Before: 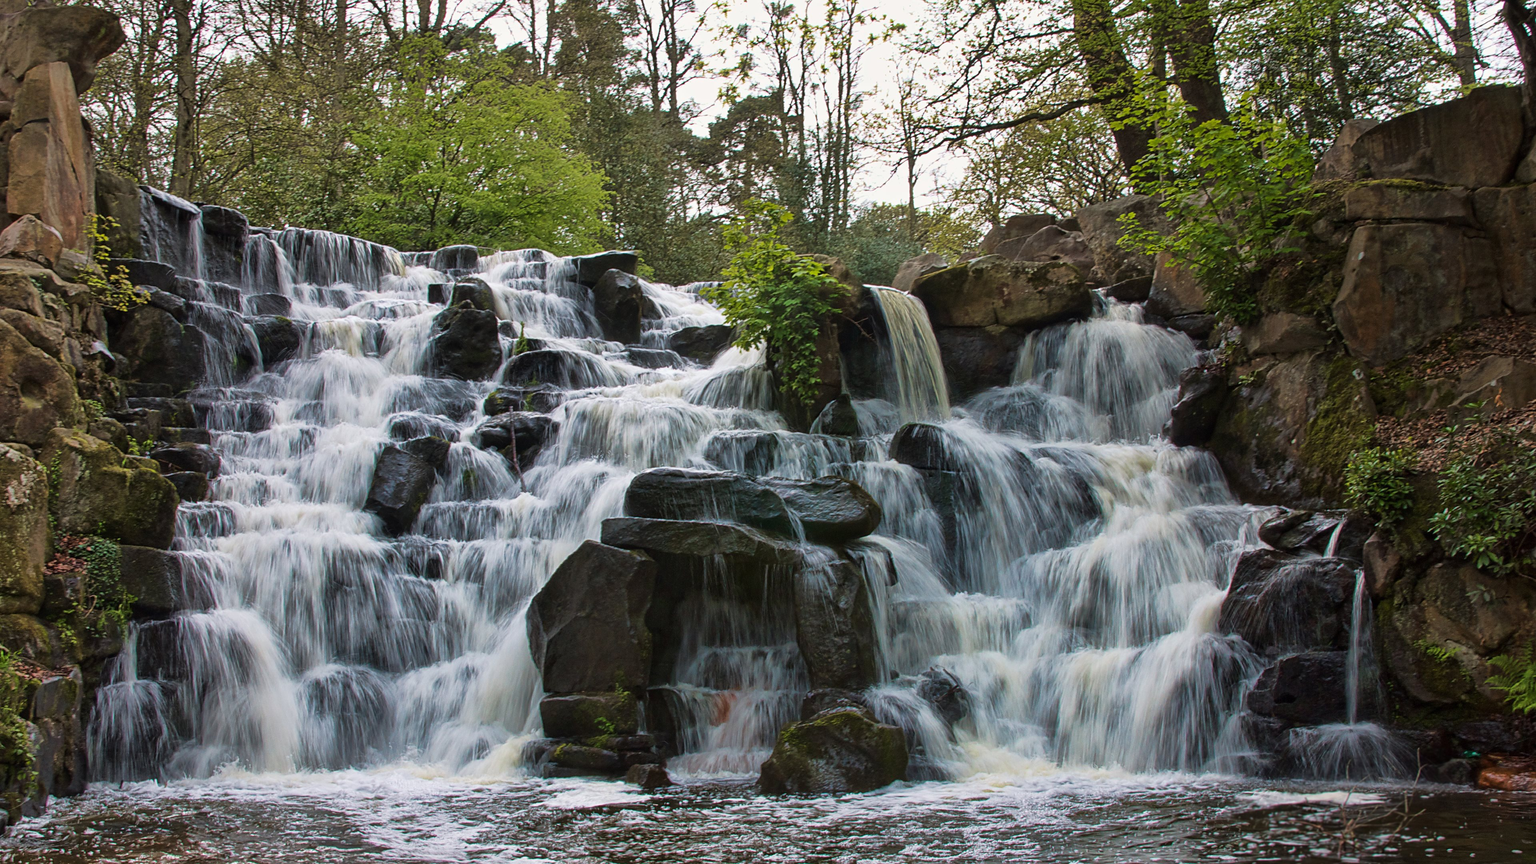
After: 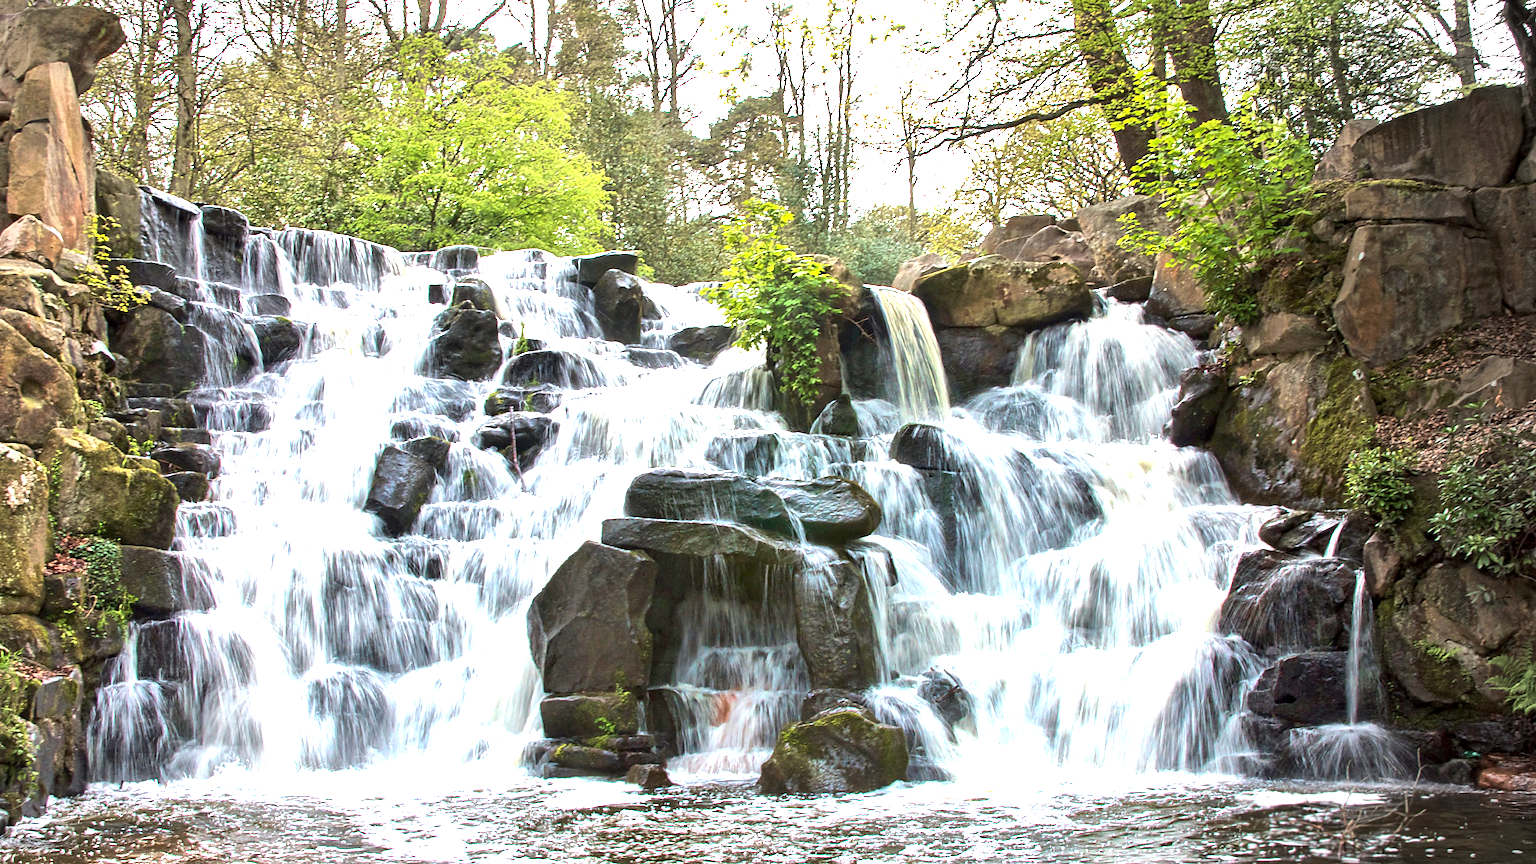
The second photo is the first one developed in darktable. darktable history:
exposure: black level correction 0.001, exposure 2 EV, compensate highlight preservation false
vignetting: center (-0.15, 0.013)
